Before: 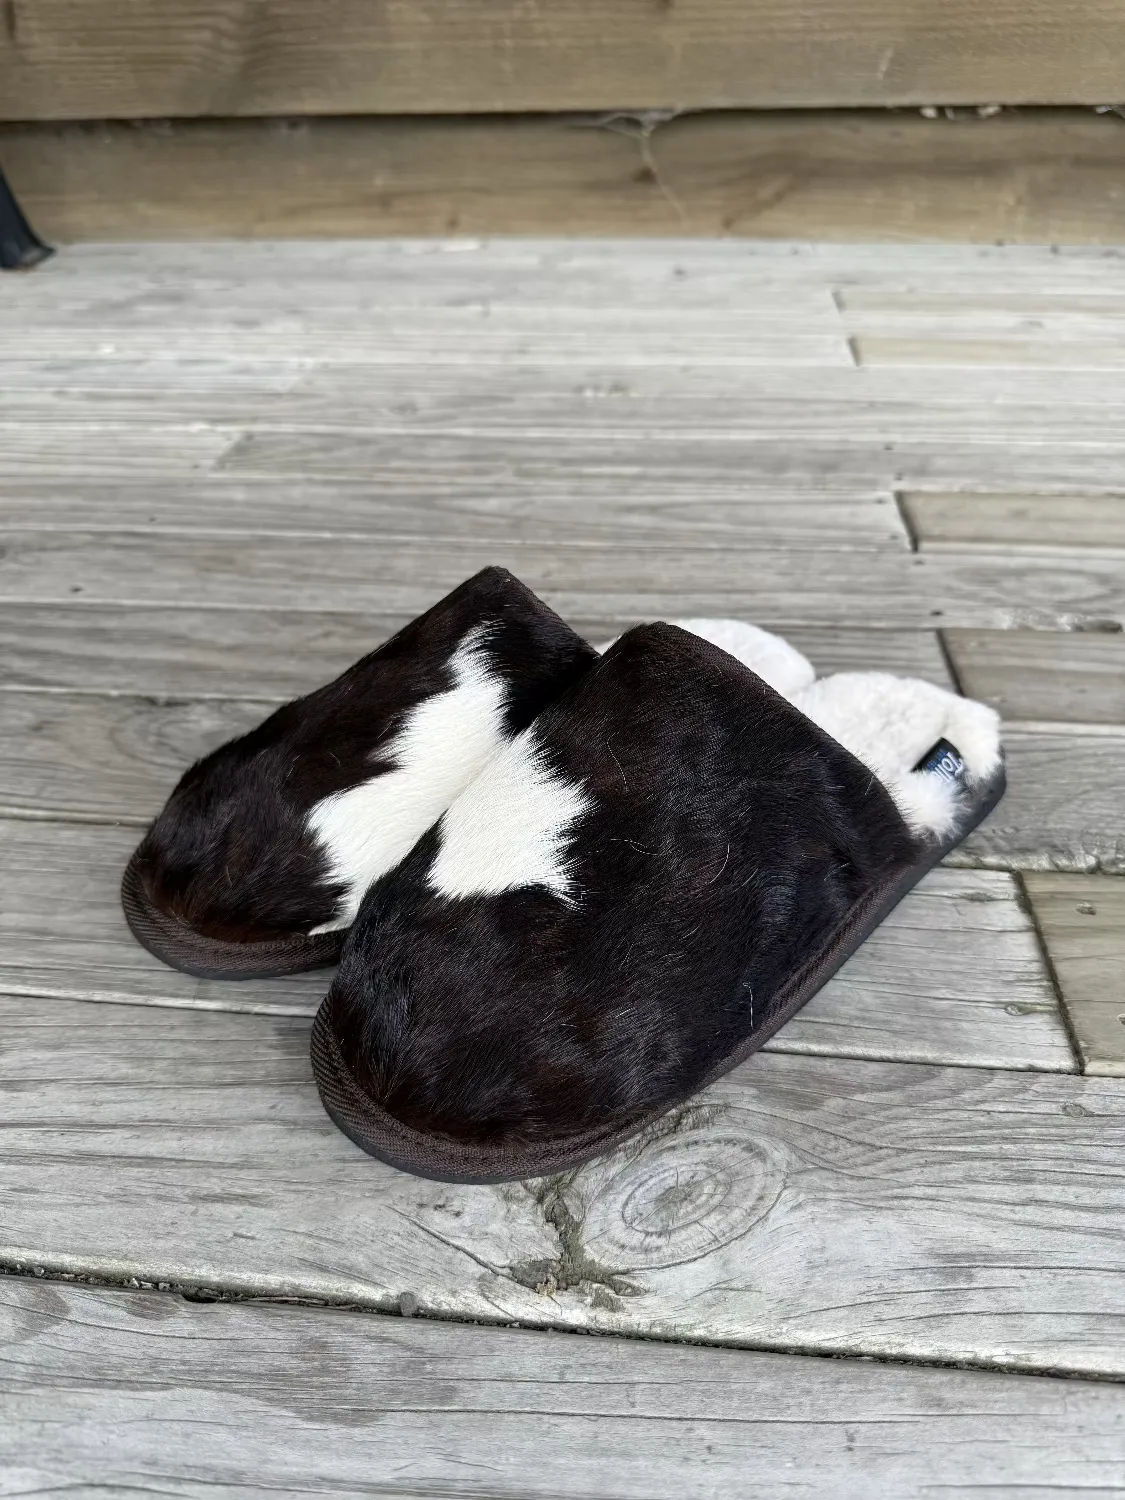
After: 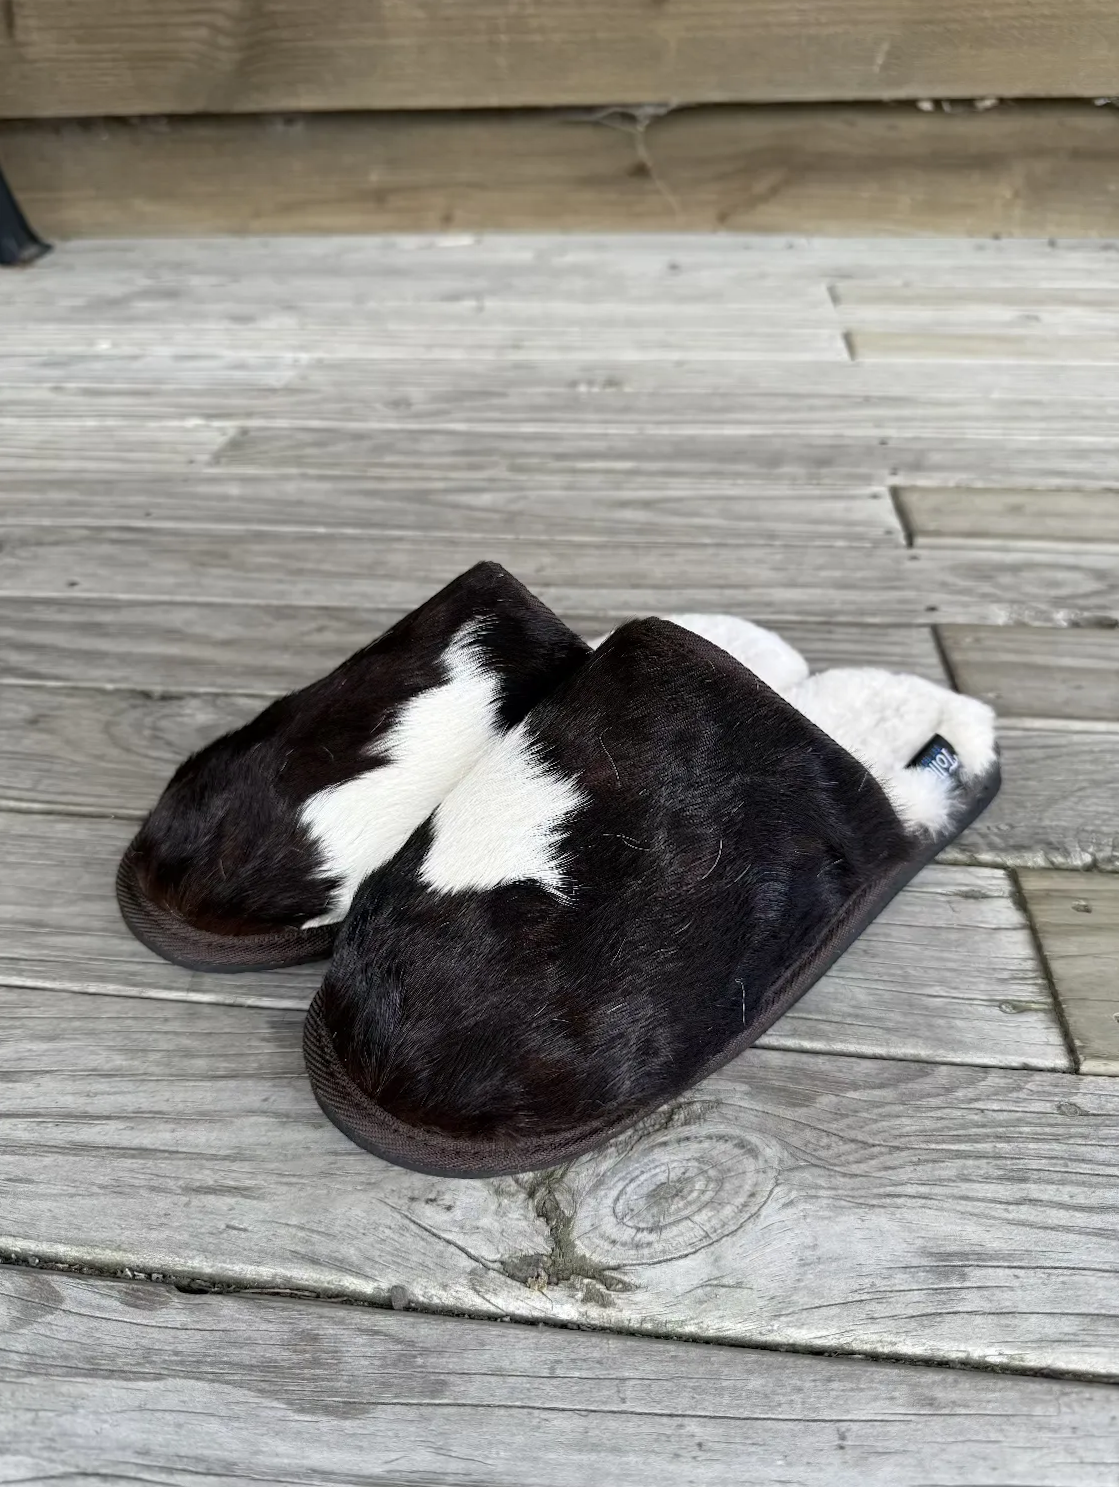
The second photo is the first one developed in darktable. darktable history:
rotate and perspective: rotation 0.192°, lens shift (horizontal) -0.015, crop left 0.005, crop right 0.996, crop top 0.006, crop bottom 0.99
shadows and highlights: radius 125.46, shadows 30.51, highlights -30.51, low approximation 0.01, soften with gaussian
vignetting: fall-off start 116.67%, fall-off radius 59.26%, brightness -0.31, saturation -0.056
